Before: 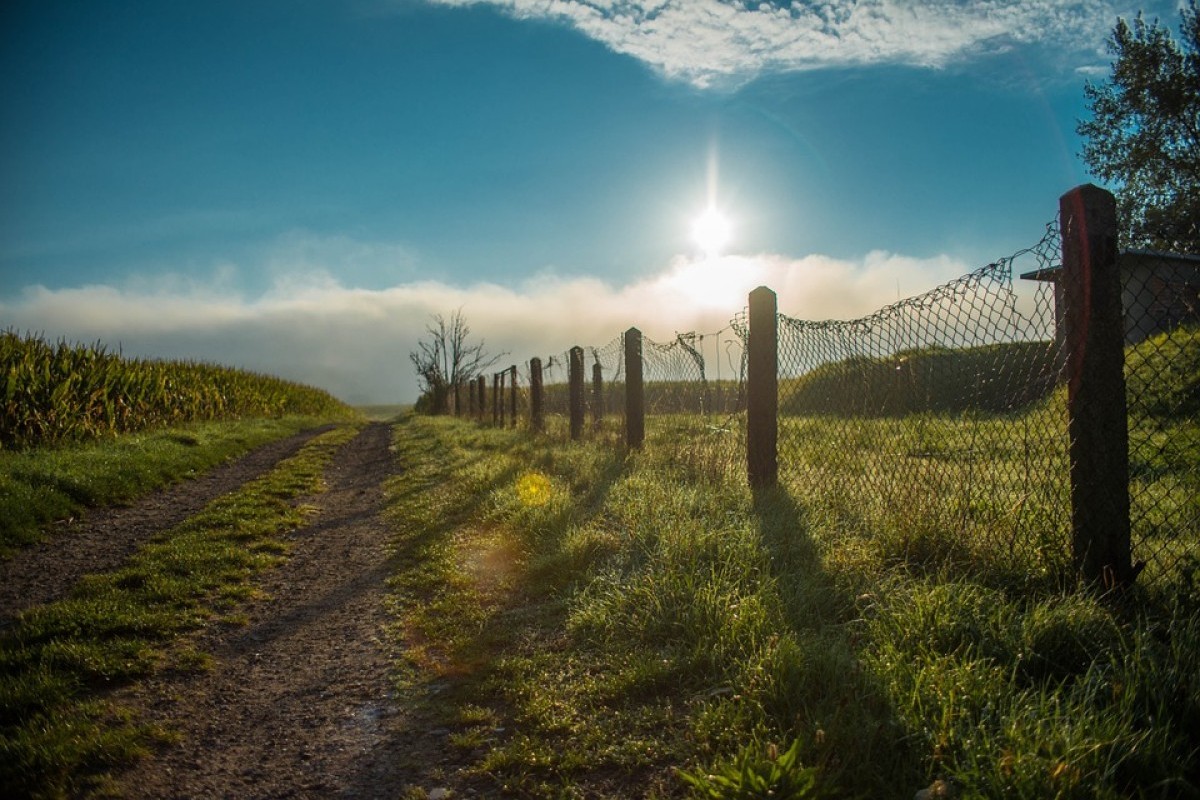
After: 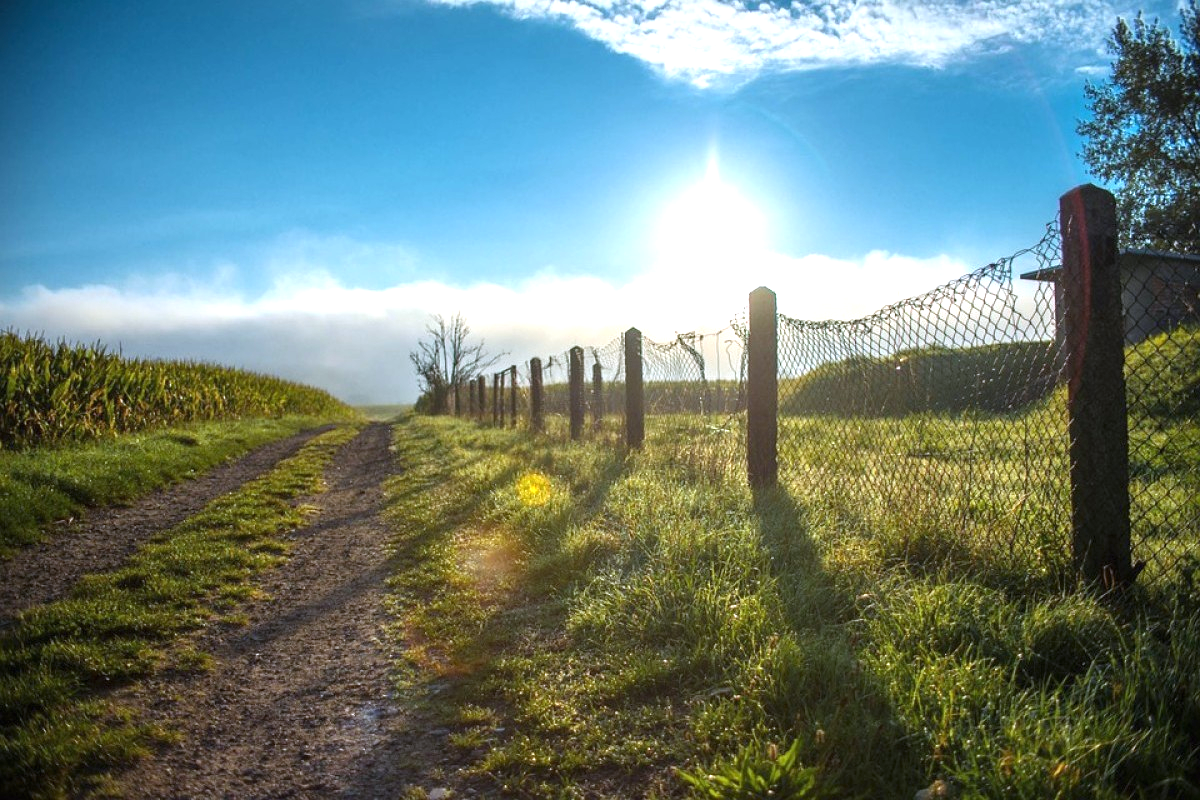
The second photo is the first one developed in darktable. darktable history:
white balance: red 0.967, blue 1.119, emerald 0.756
exposure: black level correction 0, exposure 1.015 EV, compensate exposure bias true, compensate highlight preservation false
